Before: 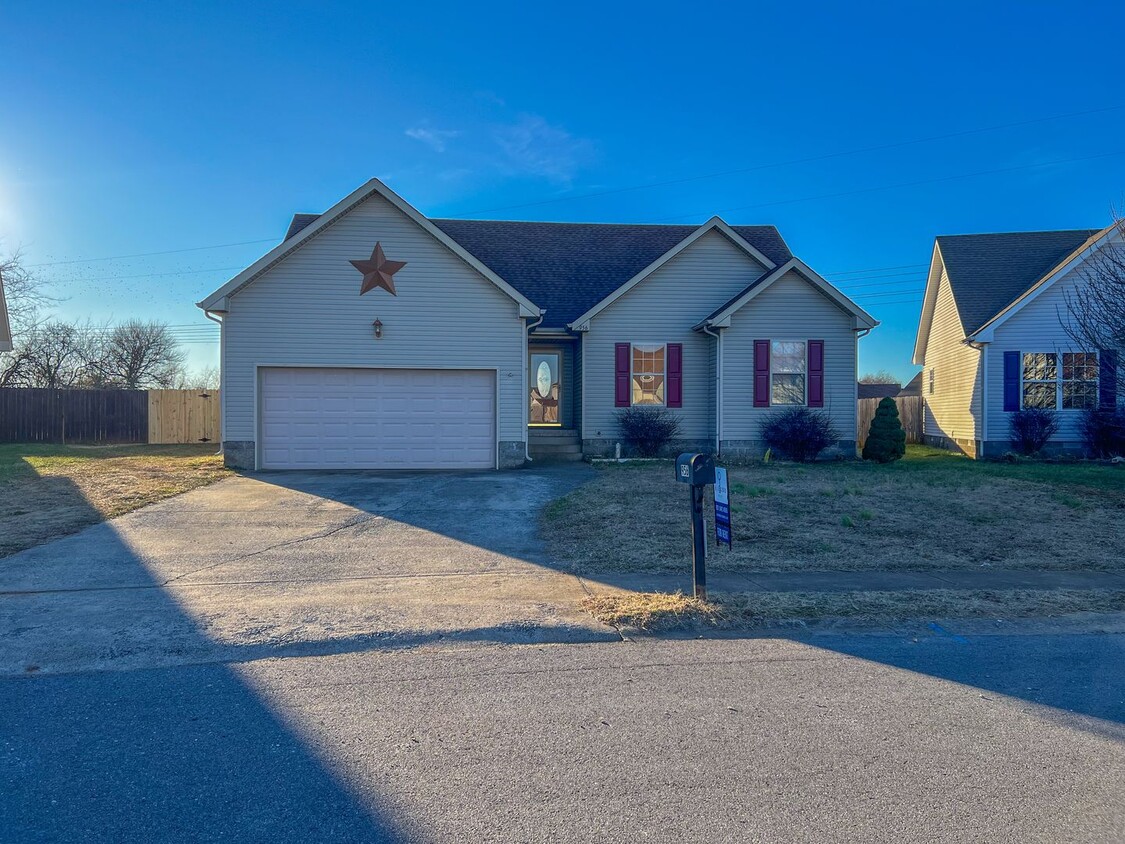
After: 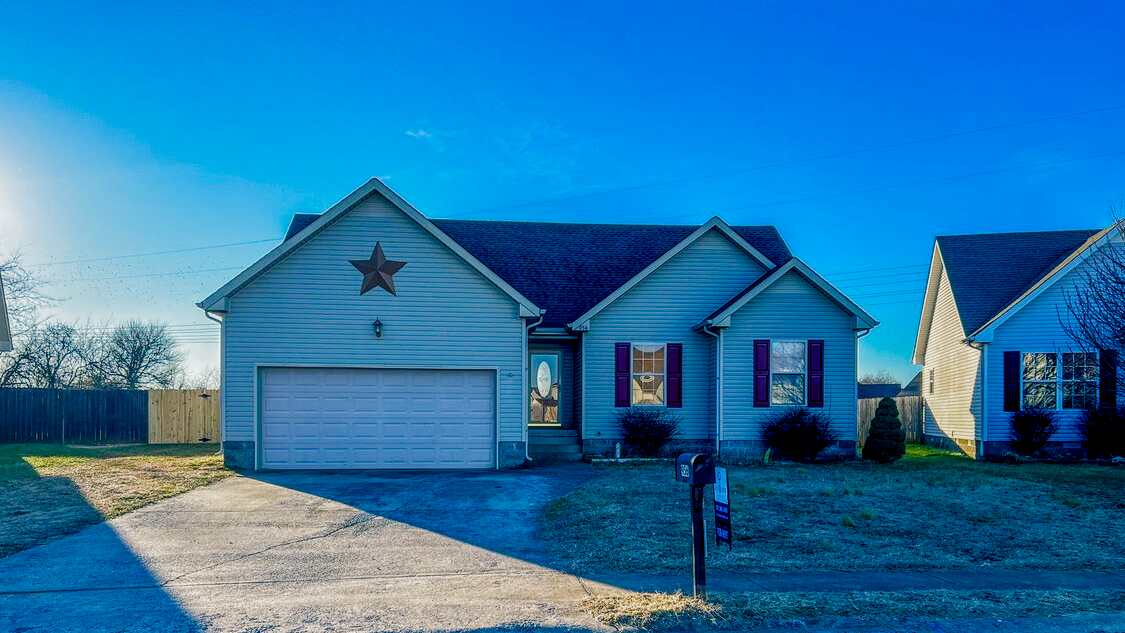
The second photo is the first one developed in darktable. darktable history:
filmic rgb: black relative exposure -14.15 EV, white relative exposure 3.35 EV, hardness 7.91, contrast 1, add noise in highlights 0.001, preserve chrominance no, color science v3 (2019), use custom middle-gray values true, contrast in highlights soft
color balance rgb: shadows lift › luminance -28.55%, shadows lift › chroma 10.169%, shadows lift › hue 228.57°, global offset › luminance -0.231%, linear chroma grading › global chroma 39.949%, perceptual saturation grading › global saturation 0.806%, perceptual saturation grading › highlights -30.692%, perceptual saturation grading › shadows 19.435%, perceptual brilliance grading › highlights 9.997%, perceptual brilliance grading › mid-tones 5.642%, global vibrance 15.225%
local contrast: on, module defaults
crop: bottom 24.988%
tone equalizer: on, module defaults
